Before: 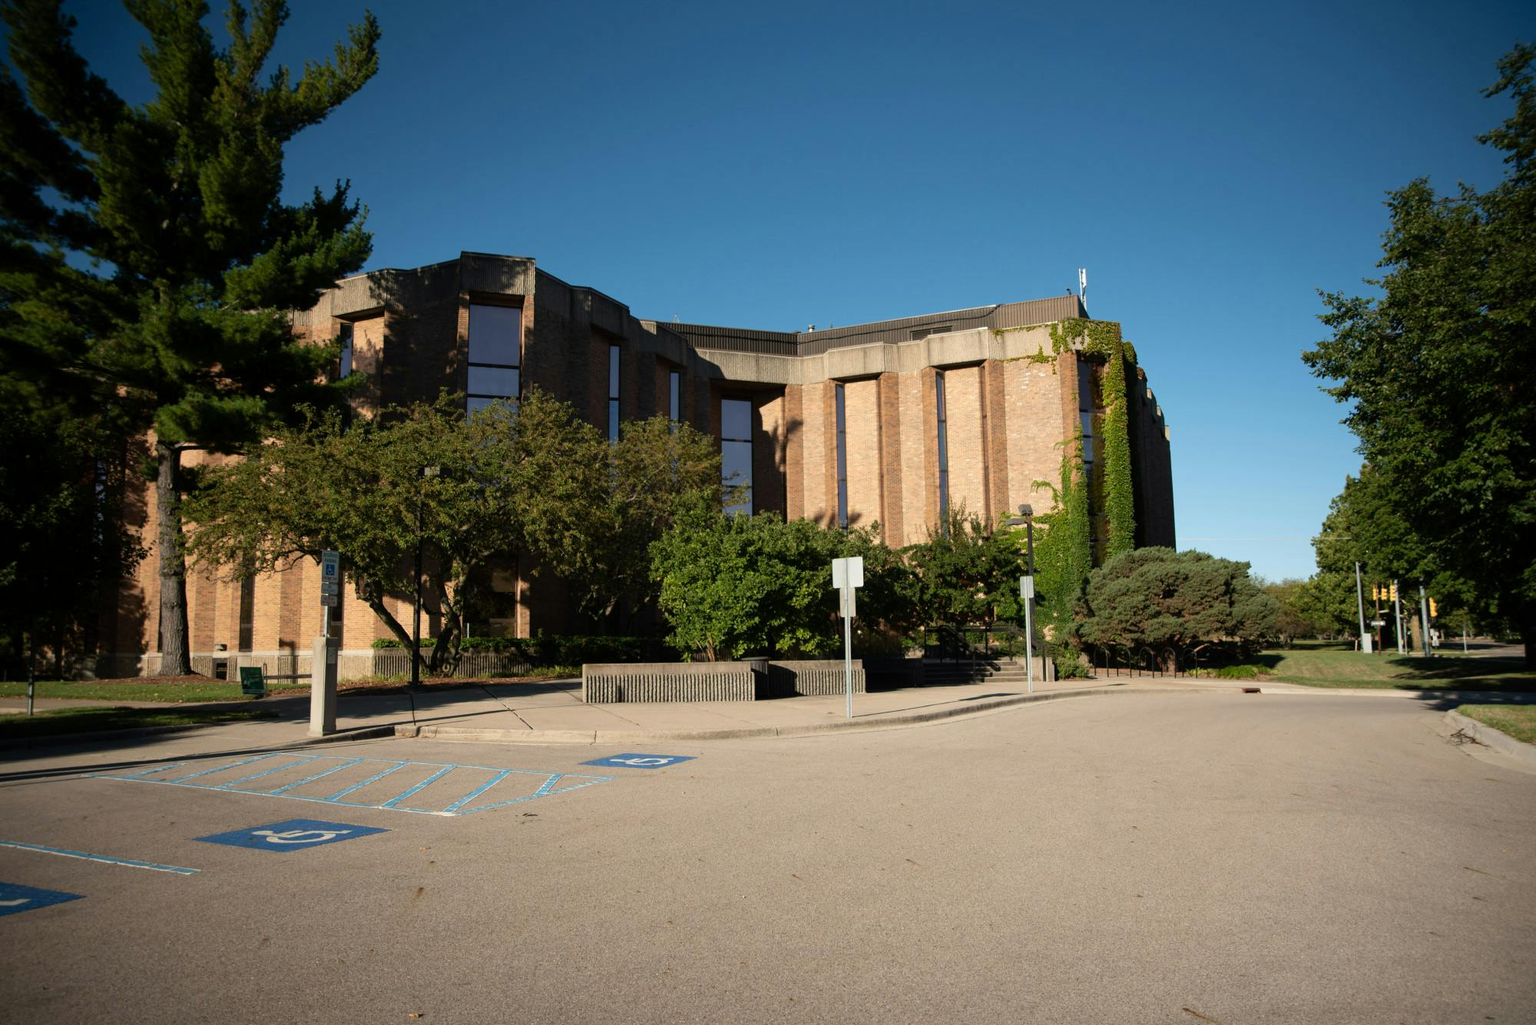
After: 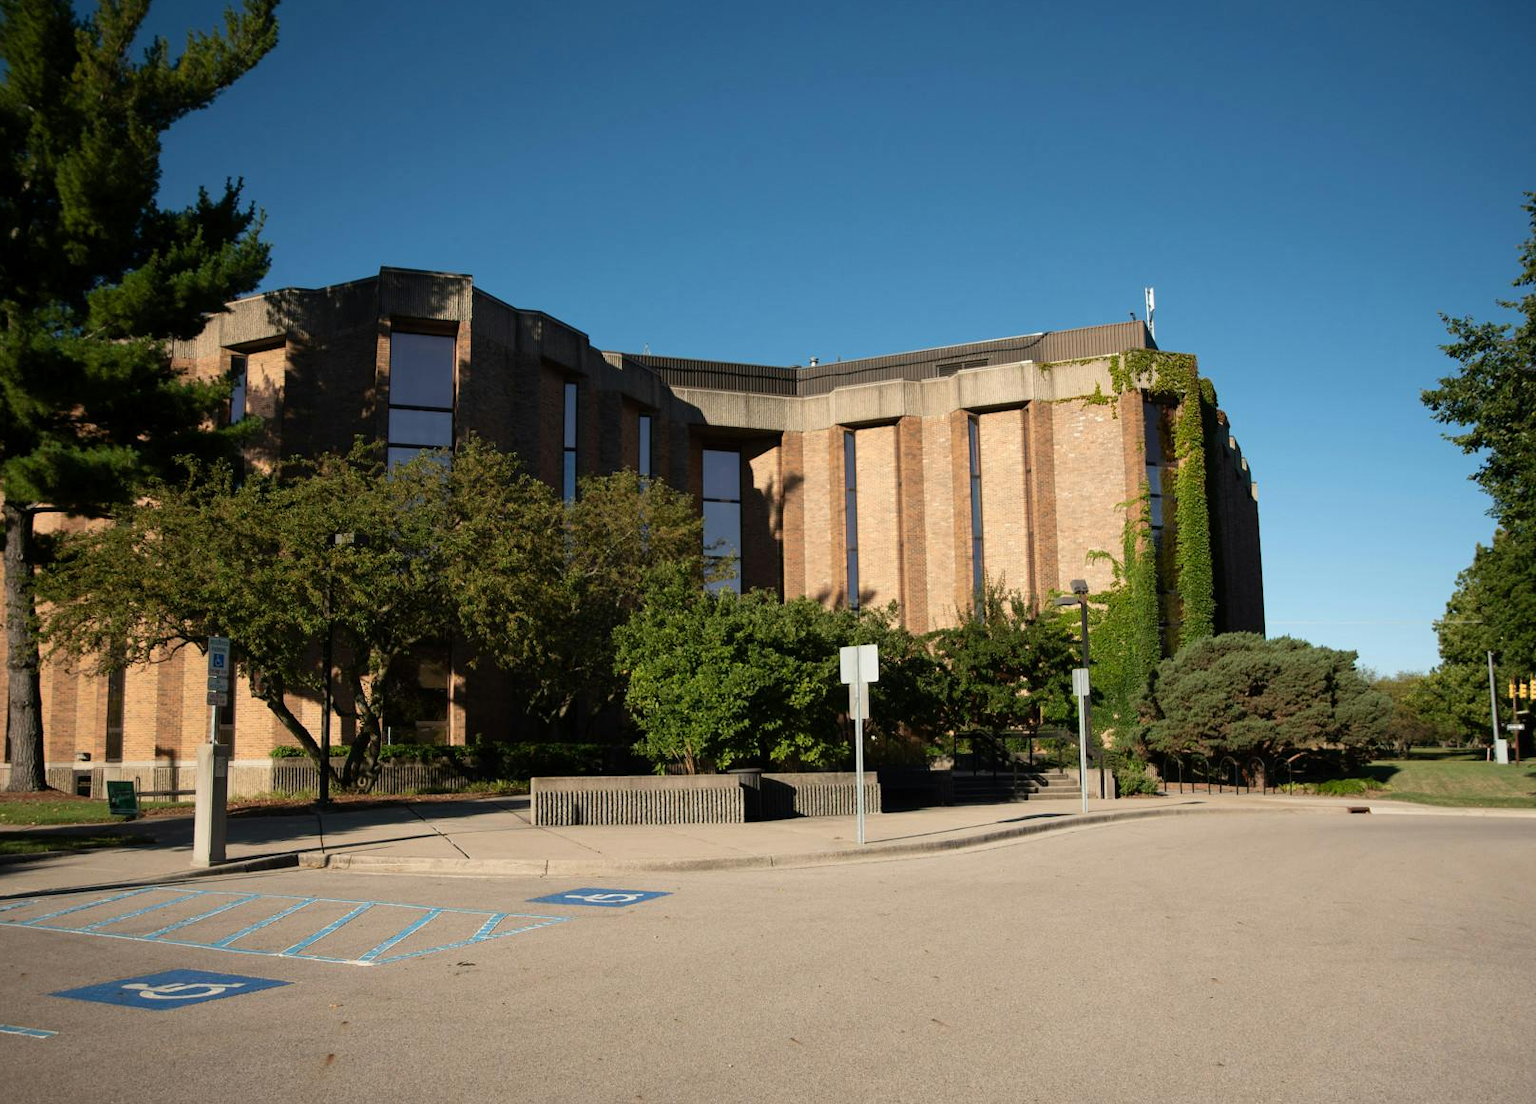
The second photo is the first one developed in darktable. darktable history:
crop: left 10.008%, top 3.529%, right 9.186%, bottom 9.425%
